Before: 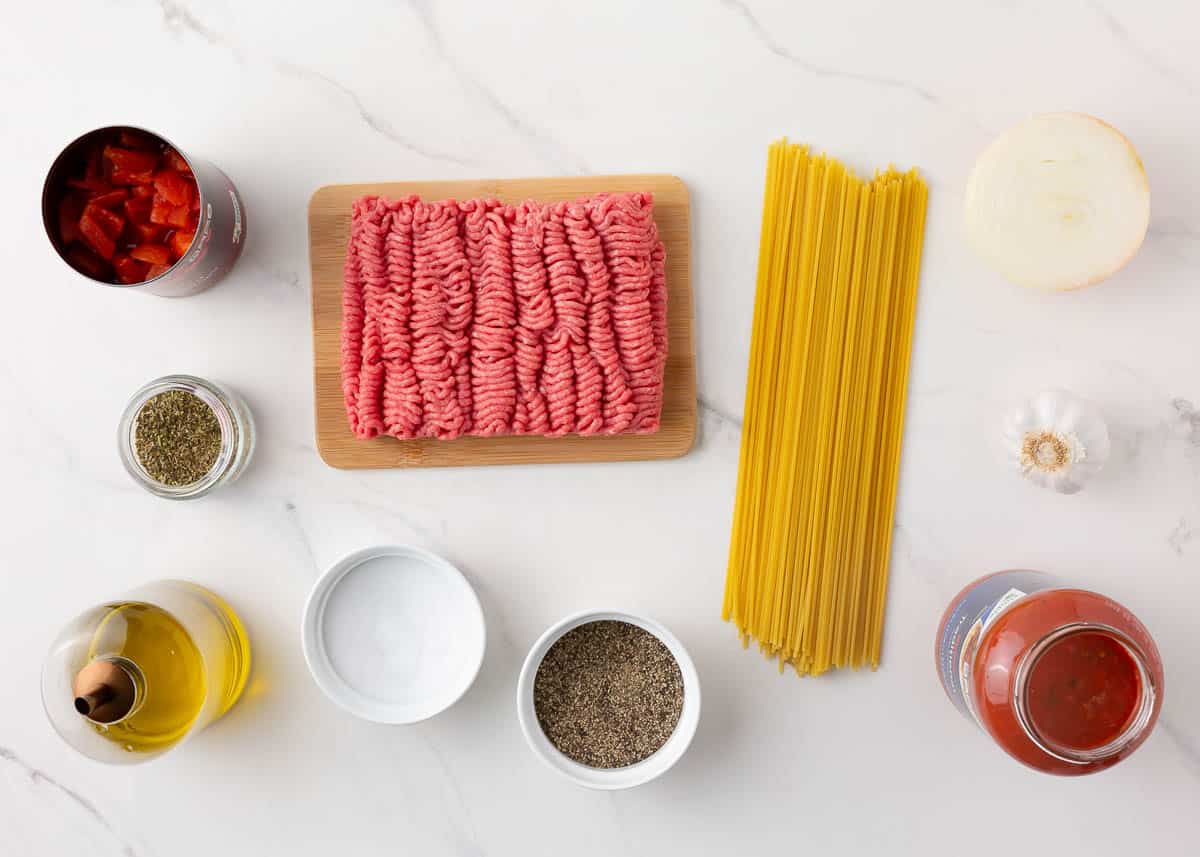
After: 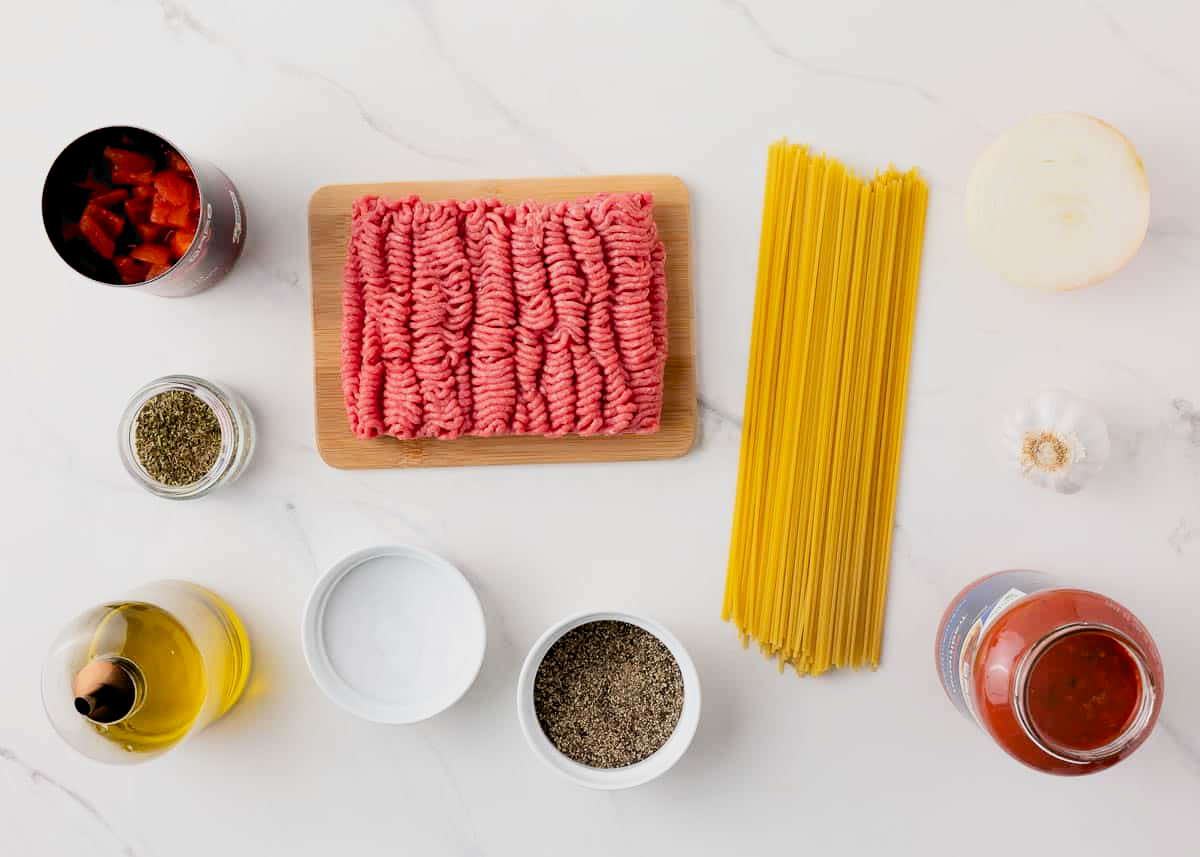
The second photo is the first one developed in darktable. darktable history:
filmic rgb: middle gray luminance 12.92%, black relative exposure -10.2 EV, white relative exposure 3.47 EV, threshold 3.02 EV, target black luminance 0%, hardness 5.65, latitude 44.88%, contrast 1.215, highlights saturation mix 4.56%, shadows ↔ highlights balance 27.03%, enable highlight reconstruction true
exposure: black level correction 0.011, compensate highlight preservation false
